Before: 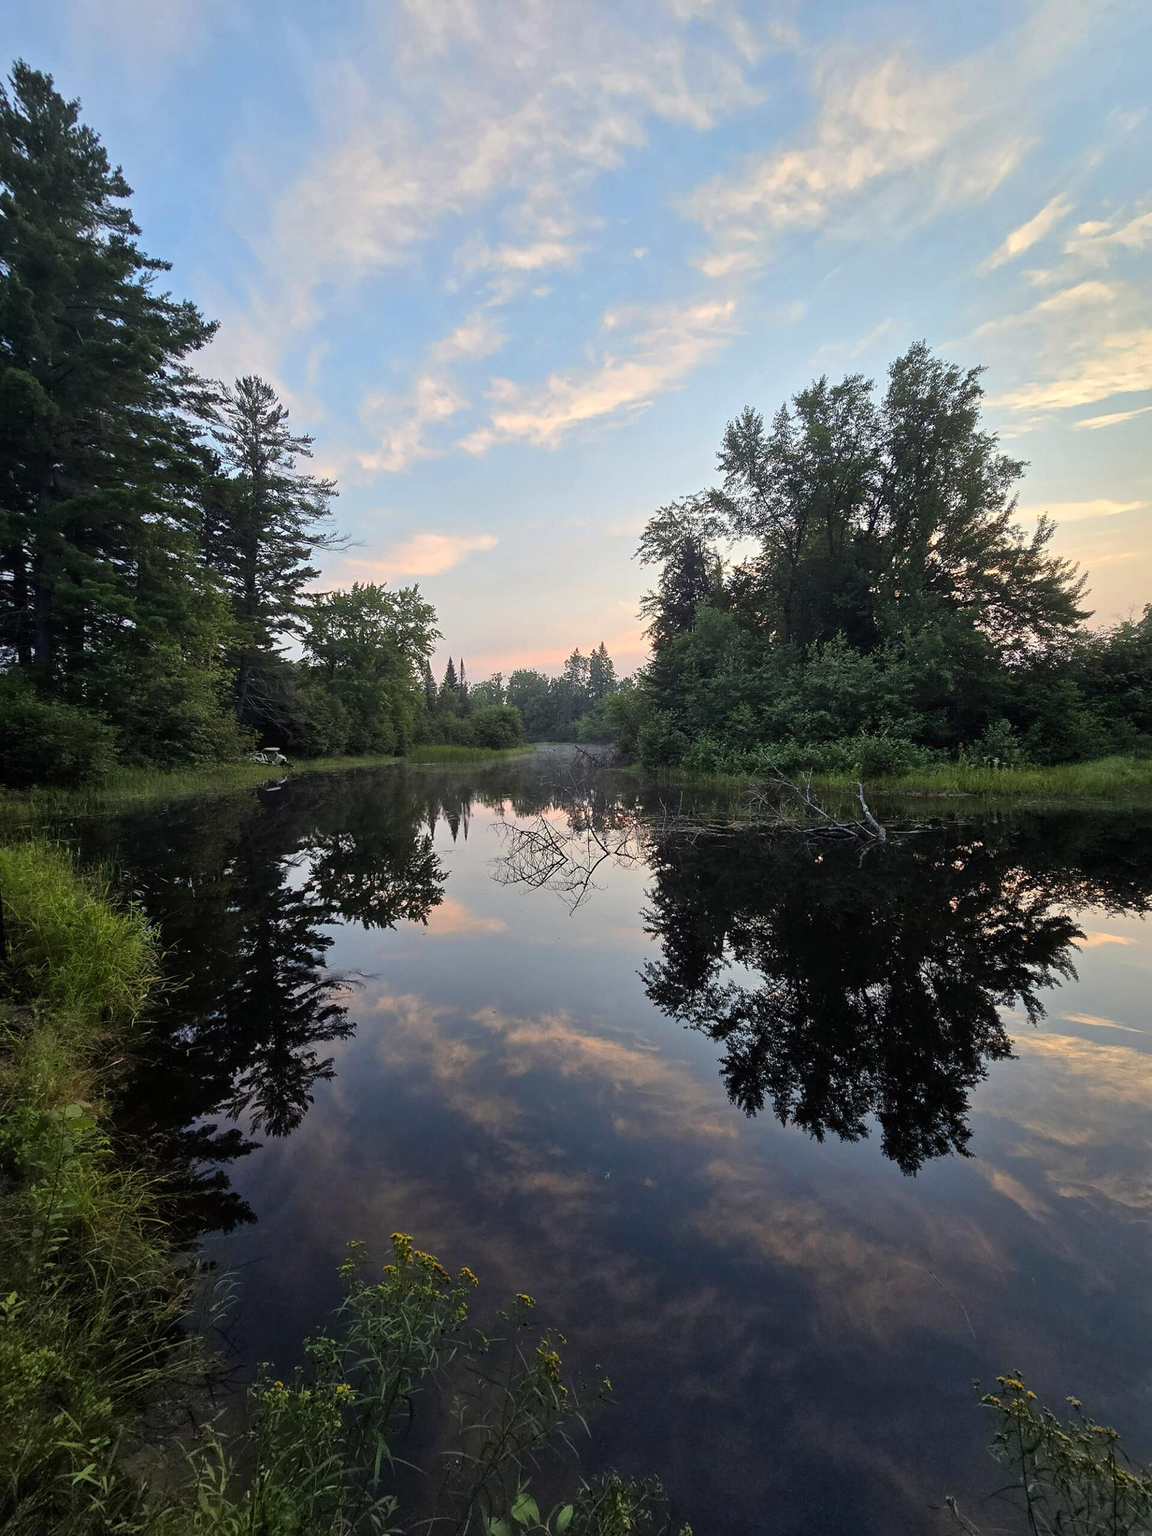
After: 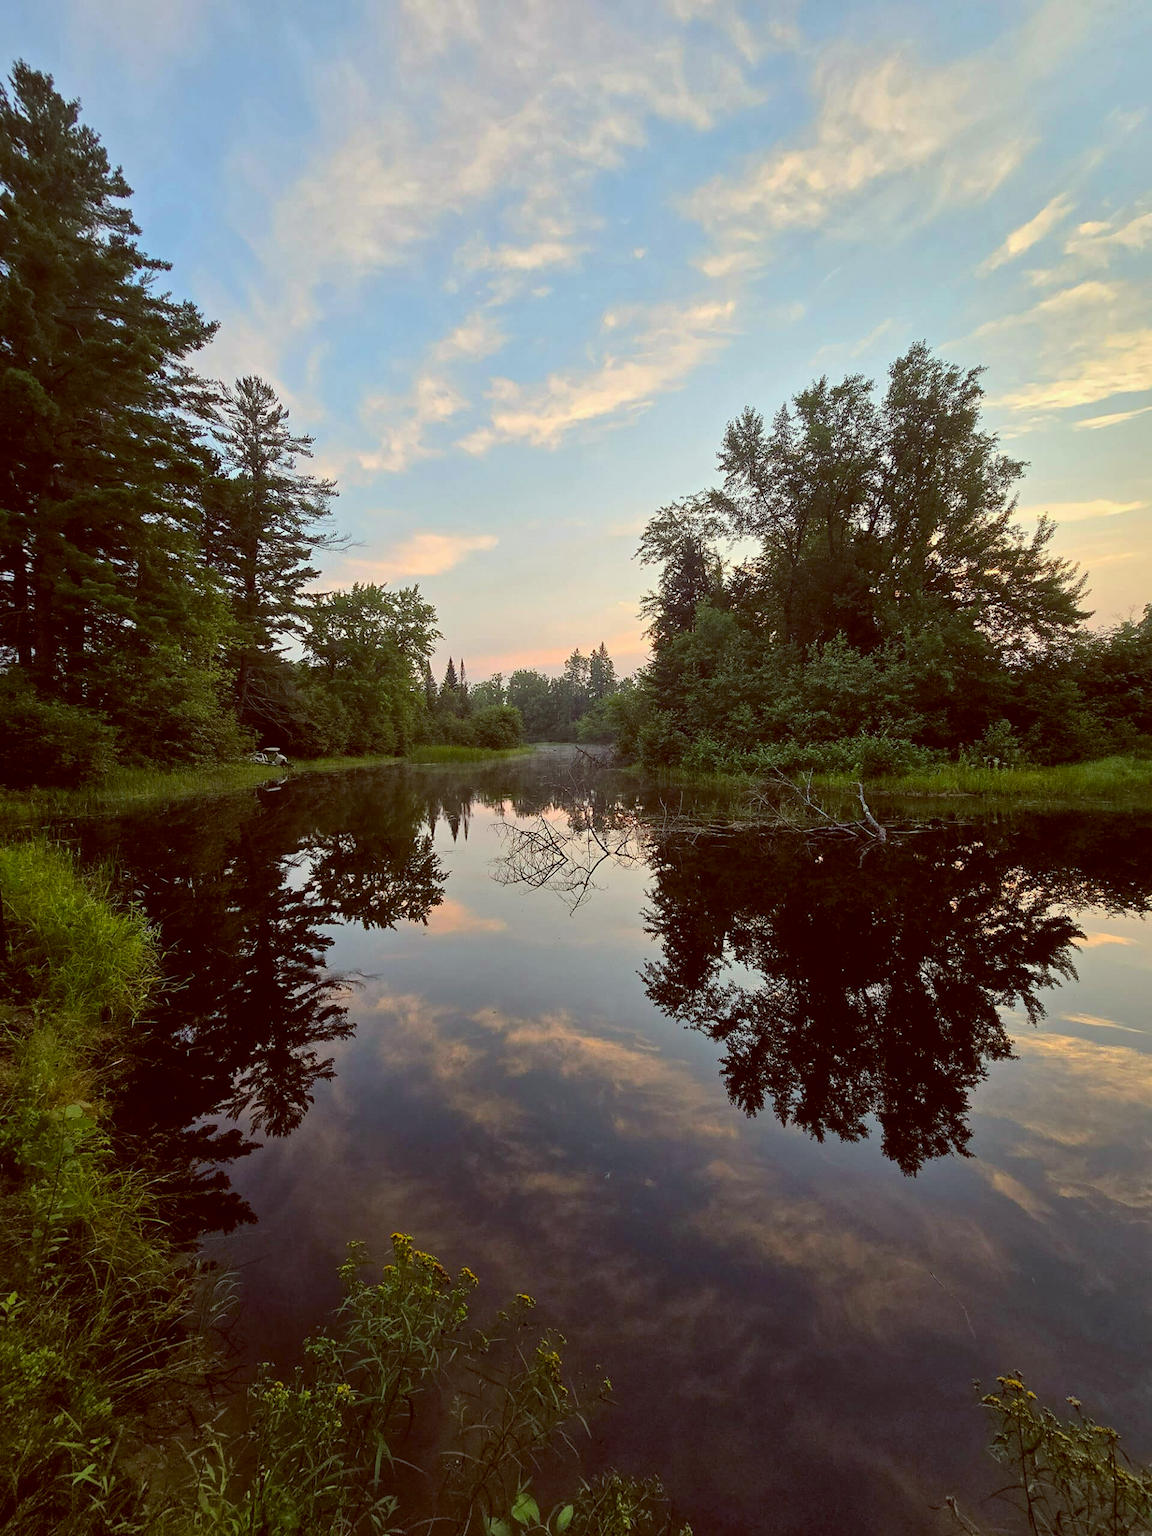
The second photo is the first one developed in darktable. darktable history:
white balance: red 0.976, blue 1.04
exposure: black level correction 0.001, compensate highlight preservation false
color balance: lift [1.001, 1.007, 1, 0.993], gamma [1.023, 1.026, 1.01, 0.974], gain [0.964, 1.059, 1.073, 0.927]
